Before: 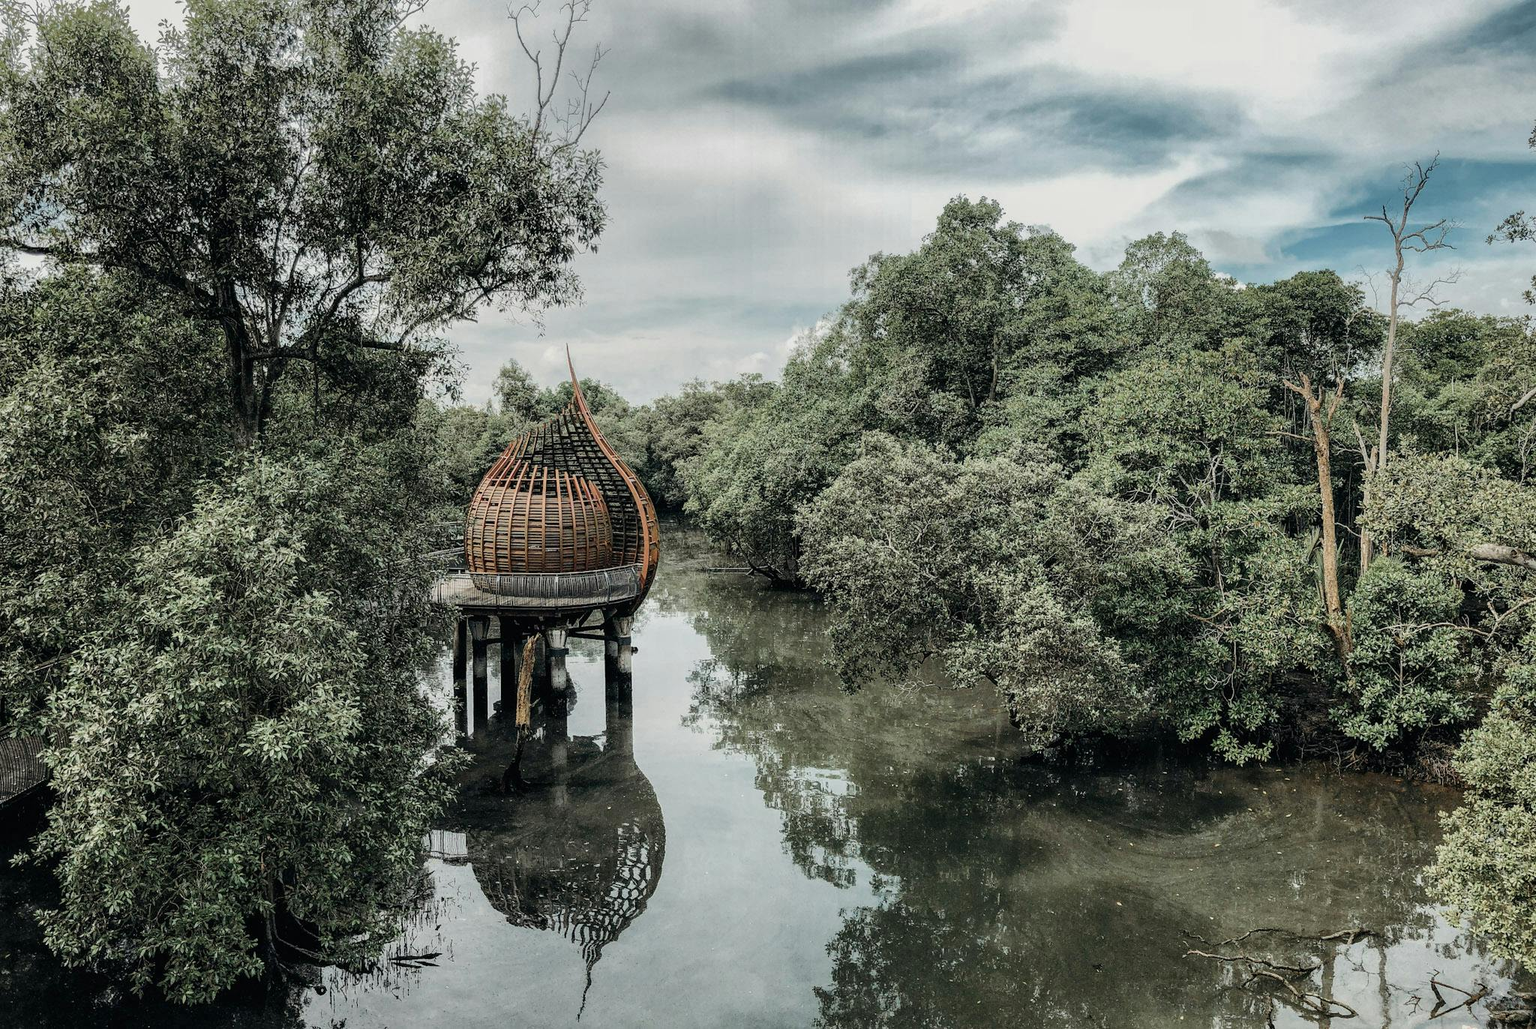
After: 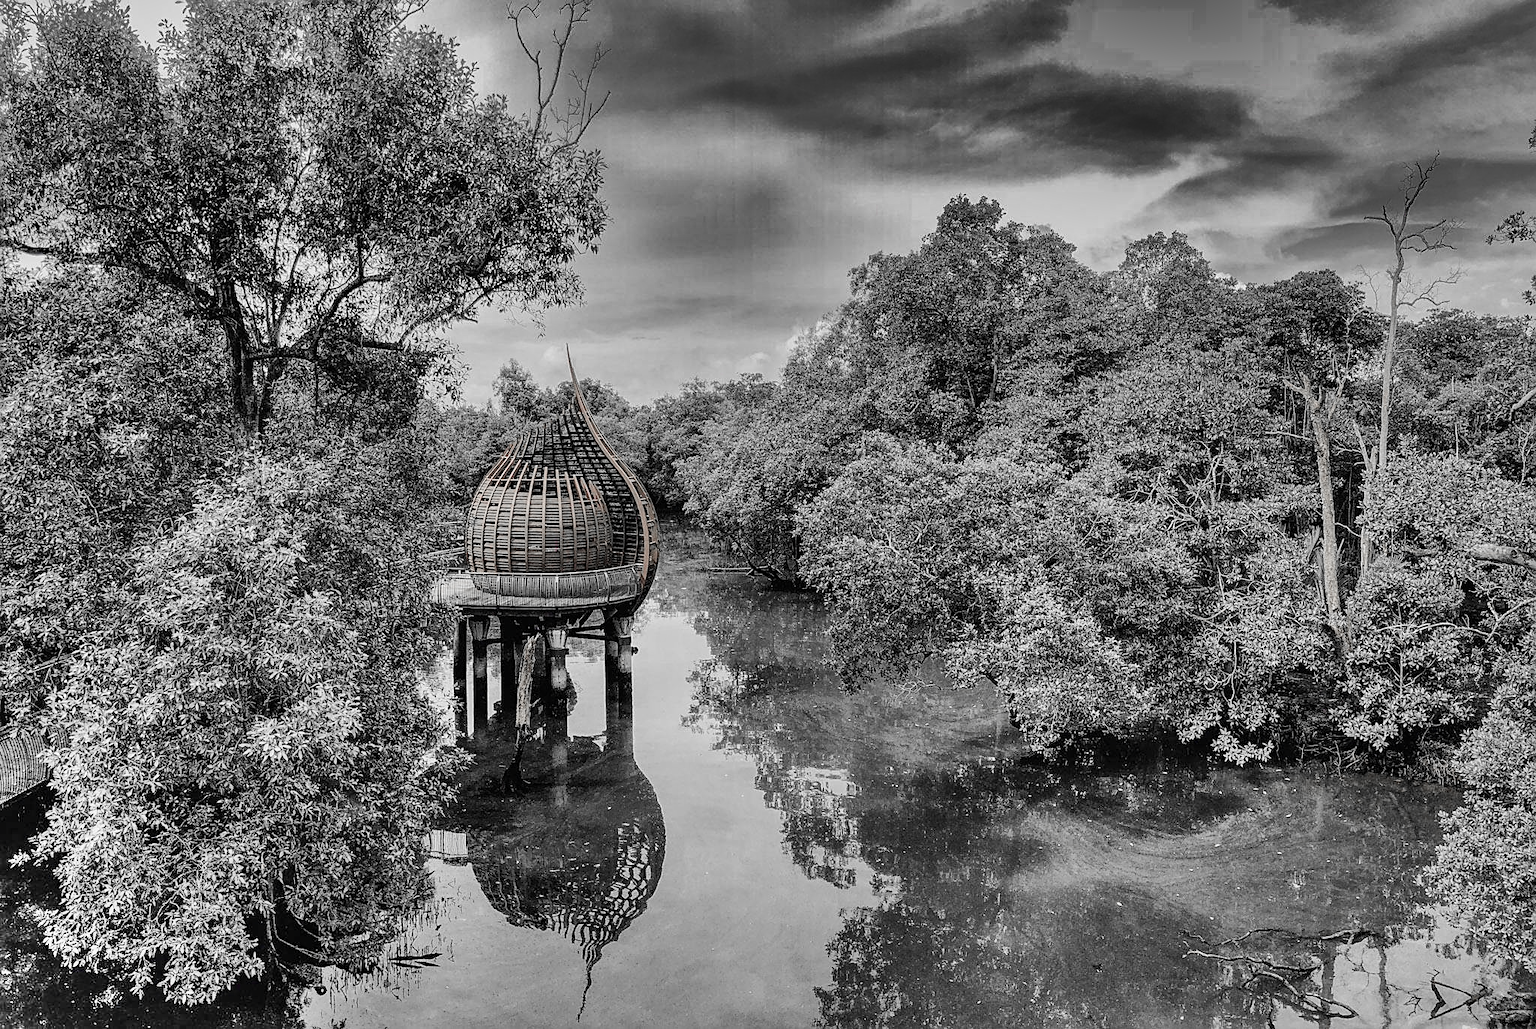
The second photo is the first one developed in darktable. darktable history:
shadows and highlights: radius 124.48, shadows 99.92, white point adjustment -3.1, highlights -98.54, soften with gaussian
sharpen: on, module defaults
color zones: curves: ch0 [(0, 0.278) (0.143, 0.5) (0.286, 0.5) (0.429, 0.5) (0.571, 0.5) (0.714, 0.5) (0.857, 0.5) (1, 0.5)]; ch1 [(0, 1) (0.143, 0.165) (0.286, 0) (0.429, 0) (0.571, 0) (0.714, 0) (0.857, 0.5) (1, 0.5)]; ch2 [(0, 0.508) (0.143, 0.5) (0.286, 0.5) (0.429, 0.5) (0.571, 0.5) (0.714, 0.5) (0.857, 0.5) (1, 0.5)]
